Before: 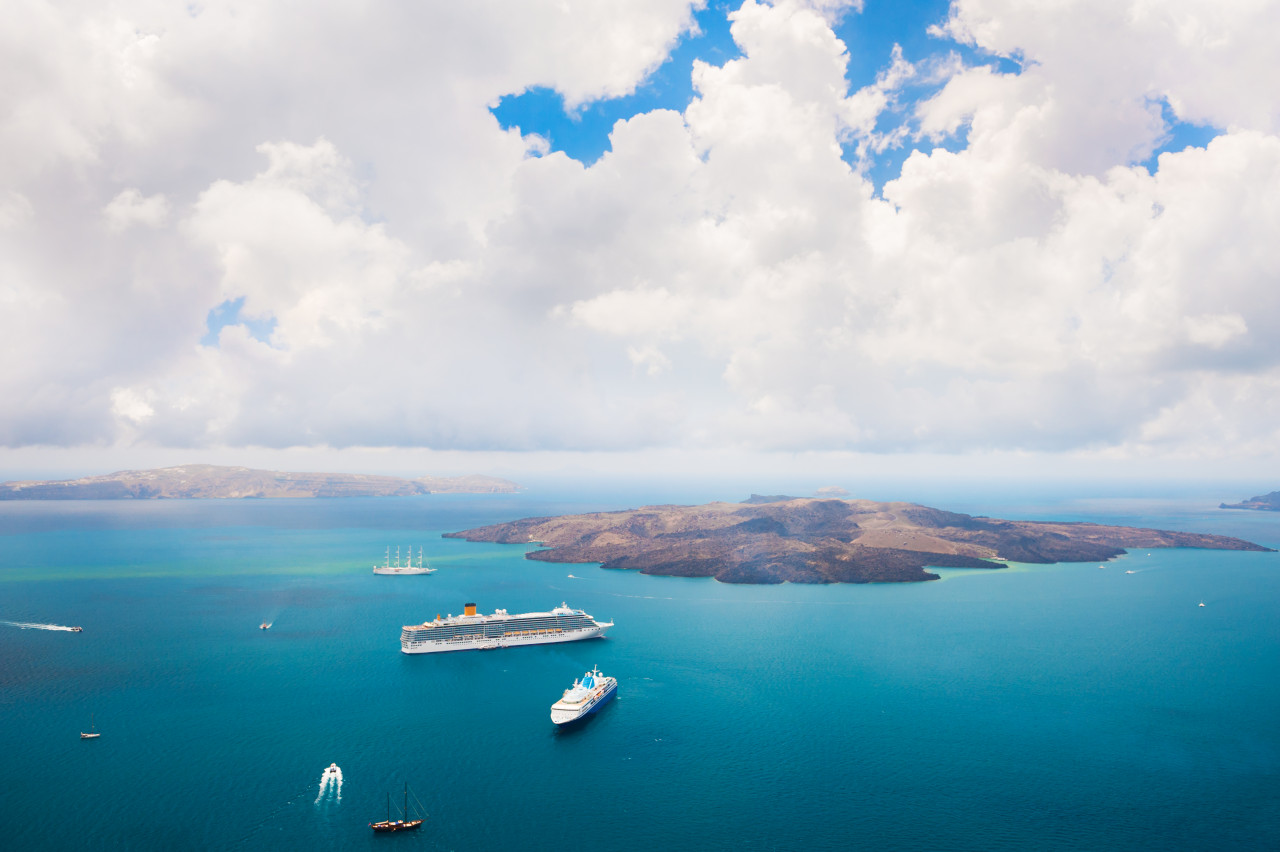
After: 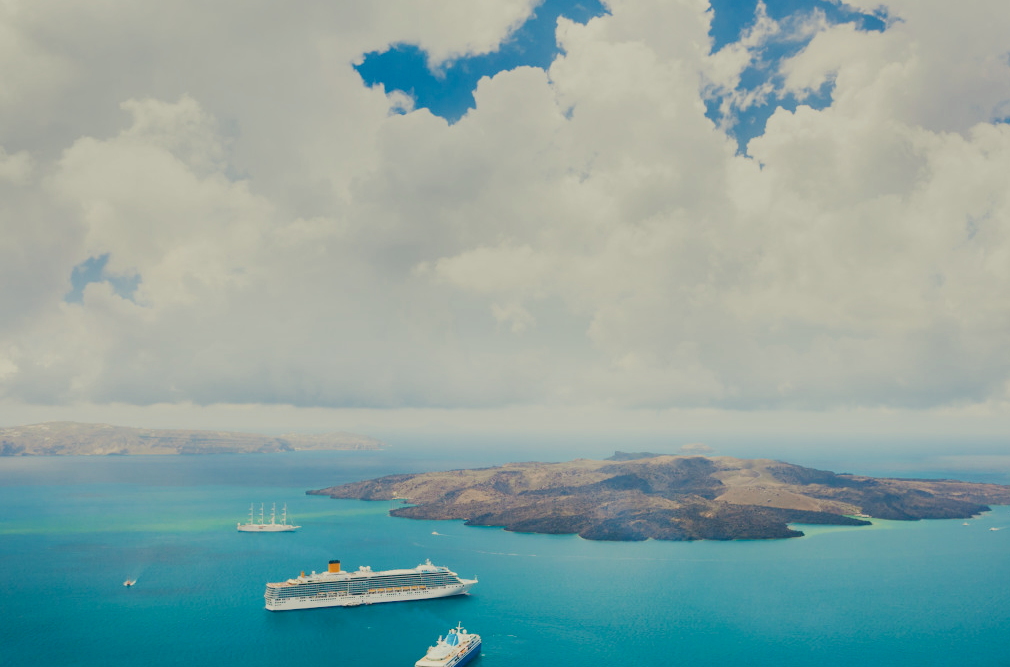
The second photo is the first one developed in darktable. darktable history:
color correction: highlights a* -0.525, highlights b* 9.33, shadows a* -9.37, shadows b* 1.24
filmic rgb: black relative exposure -7.65 EV, white relative exposure 4.56 EV, hardness 3.61, iterations of high-quality reconstruction 10
crop and rotate: left 10.673%, top 5.054%, right 10.409%, bottom 16.66%
shadows and highlights: low approximation 0.01, soften with gaussian
